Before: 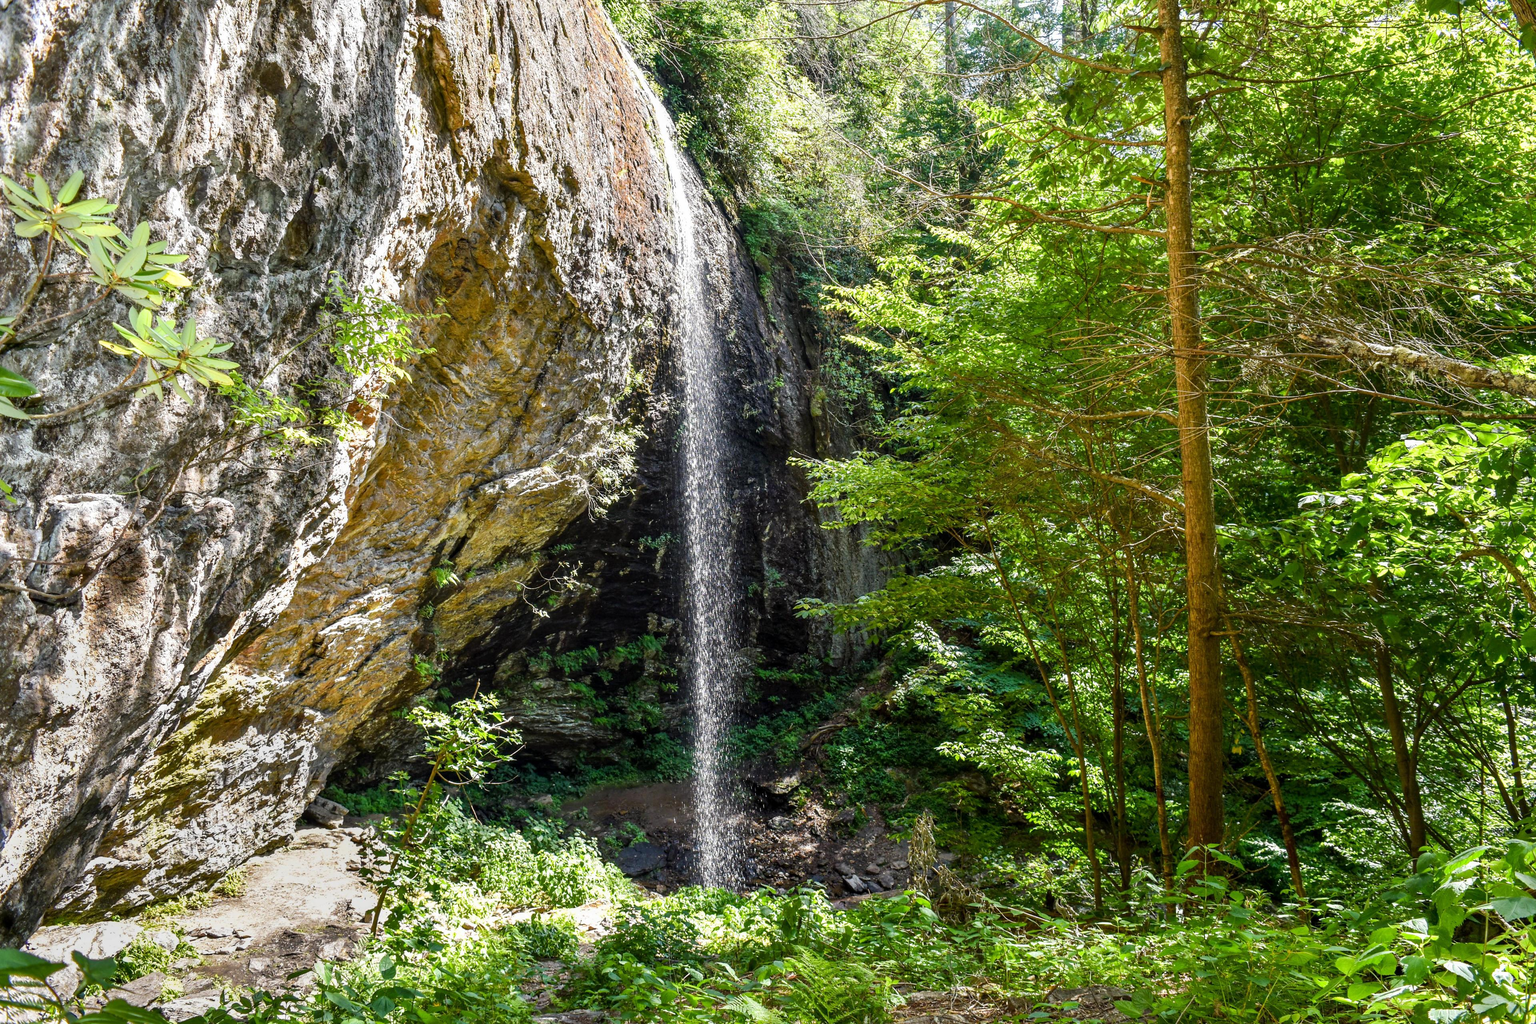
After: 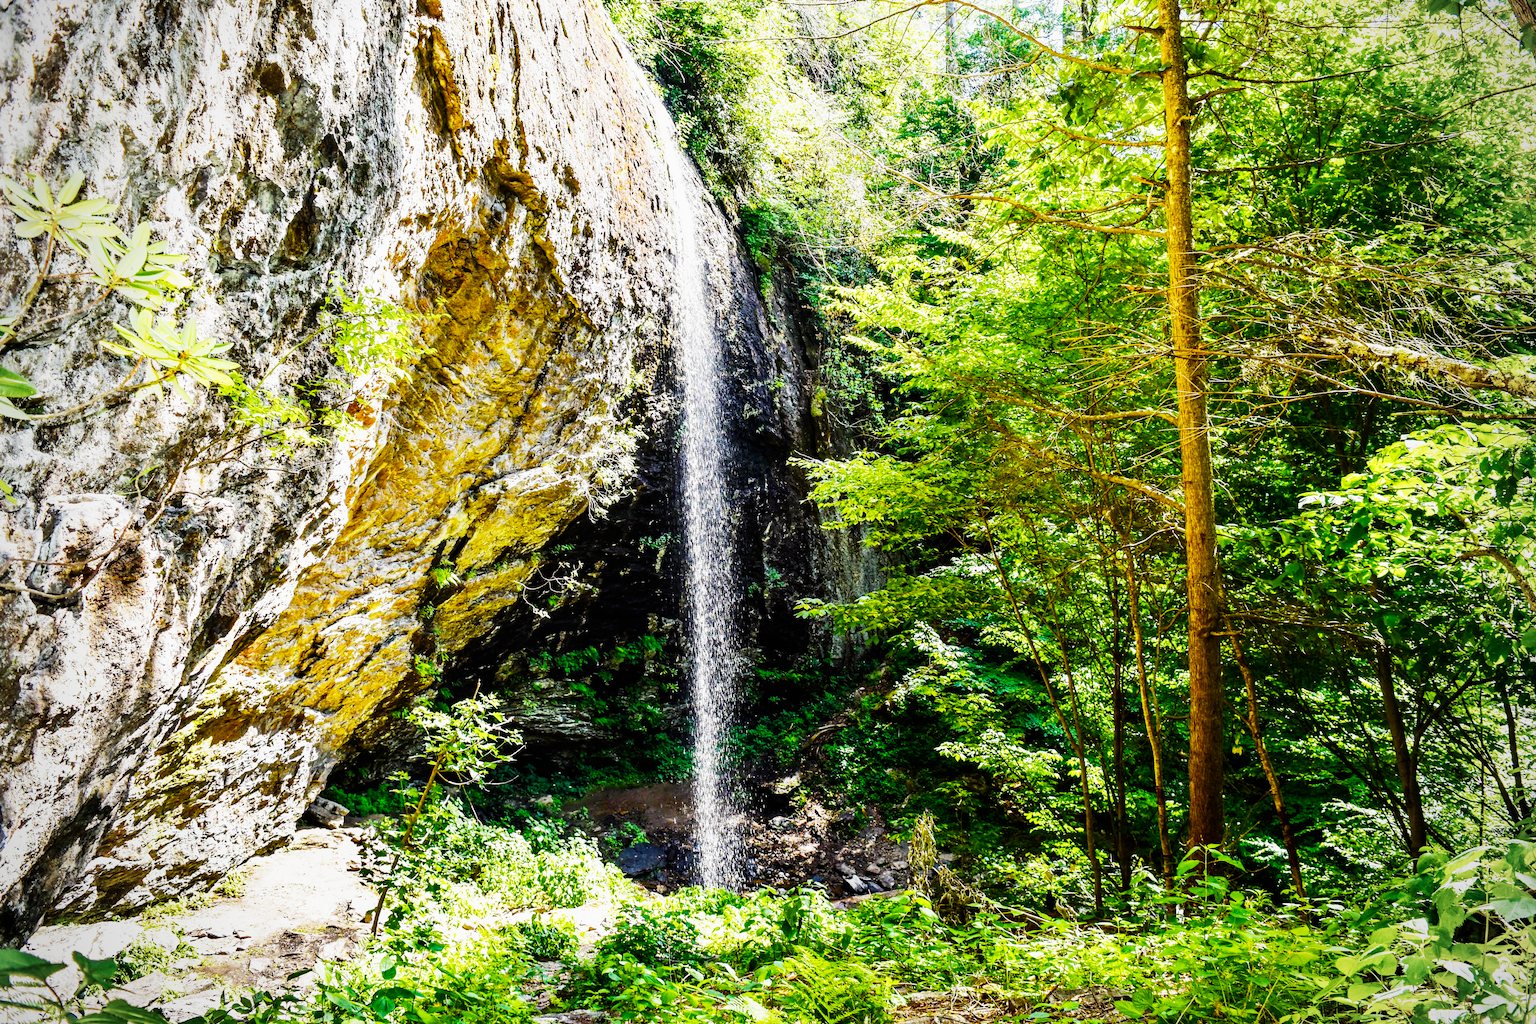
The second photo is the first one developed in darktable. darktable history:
sigmoid: contrast 1.81, skew -0.21, preserve hue 0%, red attenuation 0.1, red rotation 0.035, green attenuation 0.1, green rotation -0.017, blue attenuation 0.15, blue rotation -0.052, base primaries Rec2020
contrast brightness saturation: saturation -0.05
tone equalizer: on, module defaults
color balance rgb: linear chroma grading › shadows -10%, linear chroma grading › global chroma 20%, perceptual saturation grading › global saturation 15%, perceptual brilliance grading › global brilliance 30%, perceptual brilliance grading › highlights 12%, perceptual brilliance grading › mid-tones 24%, global vibrance 20%
vignetting: unbound false
